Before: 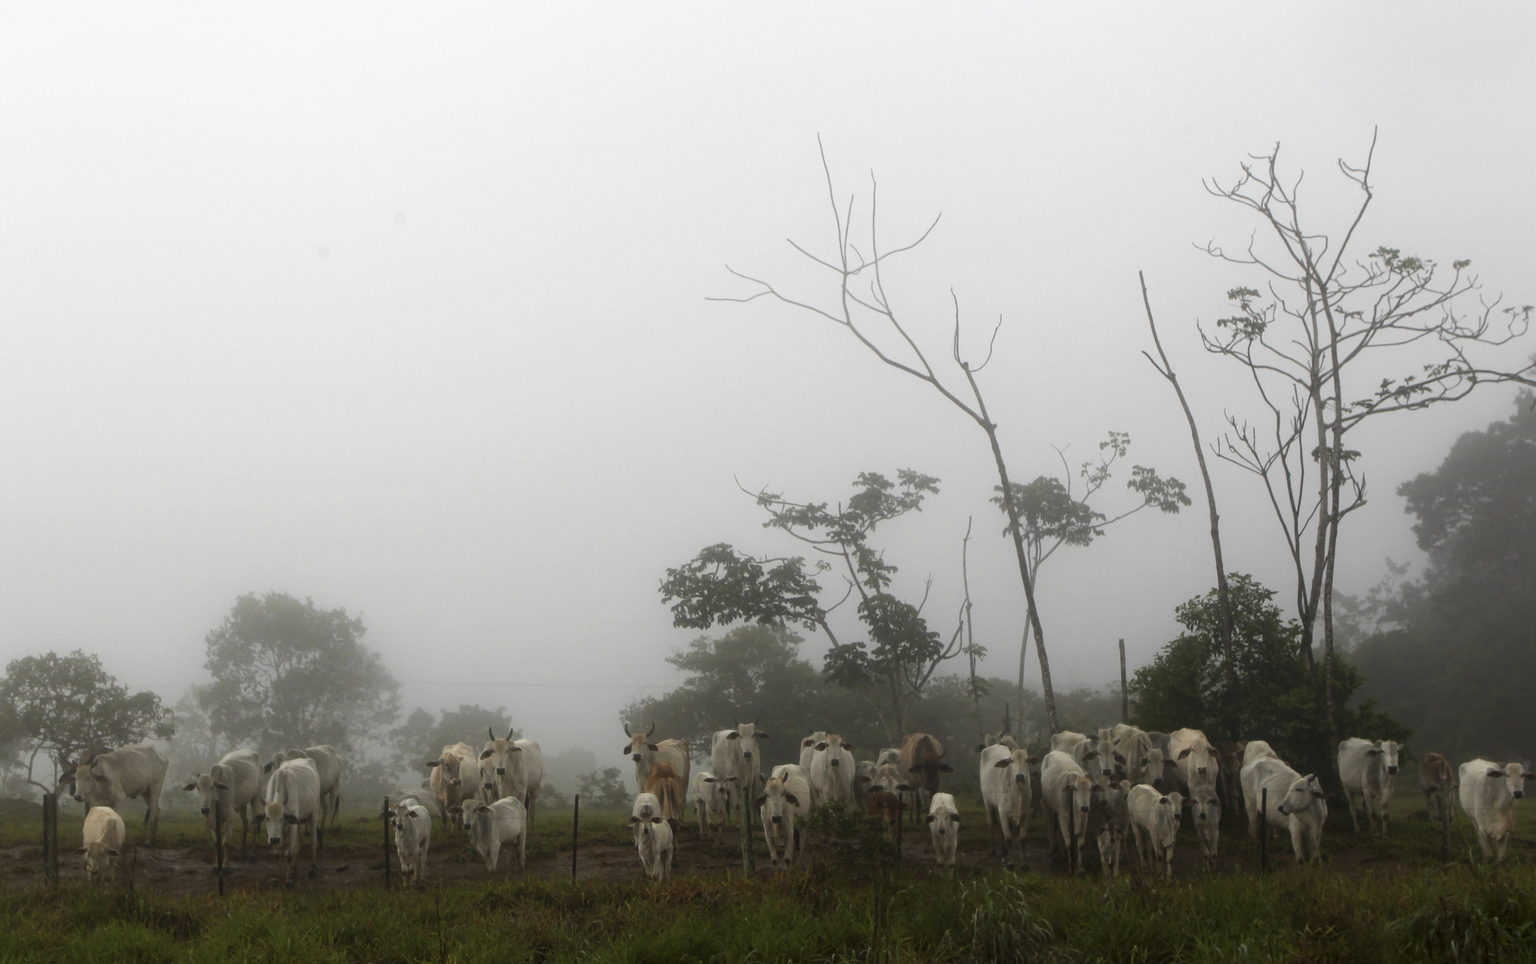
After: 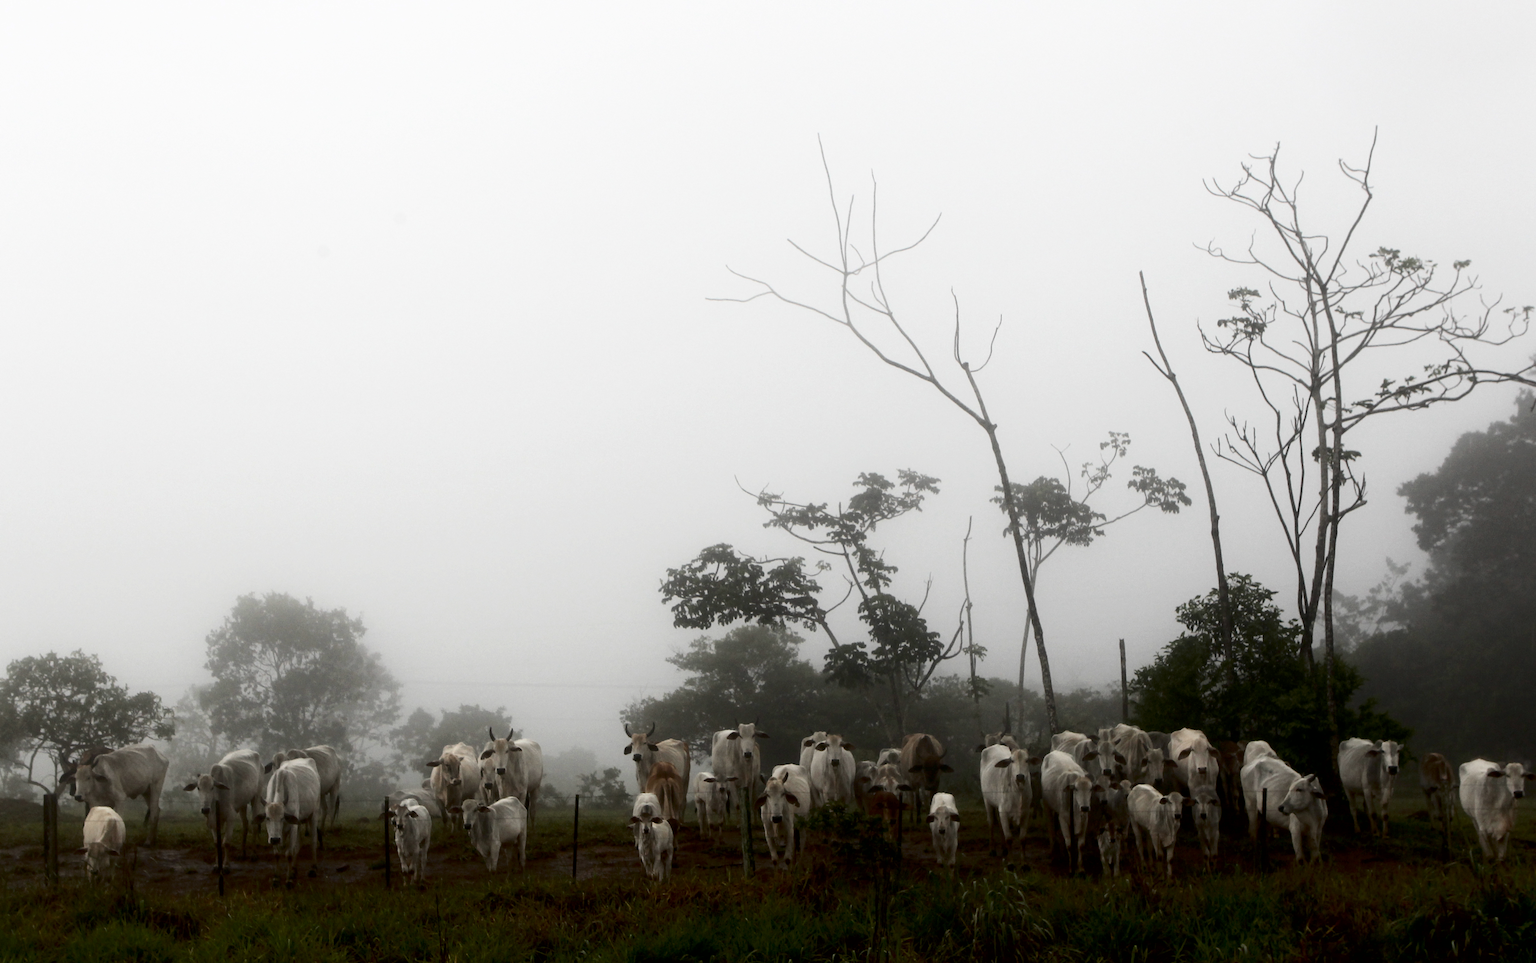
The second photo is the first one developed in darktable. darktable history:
contrast brightness saturation: contrast 0.248, saturation -0.31
exposure: black level correction 0.009, compensate highlight preservation false
